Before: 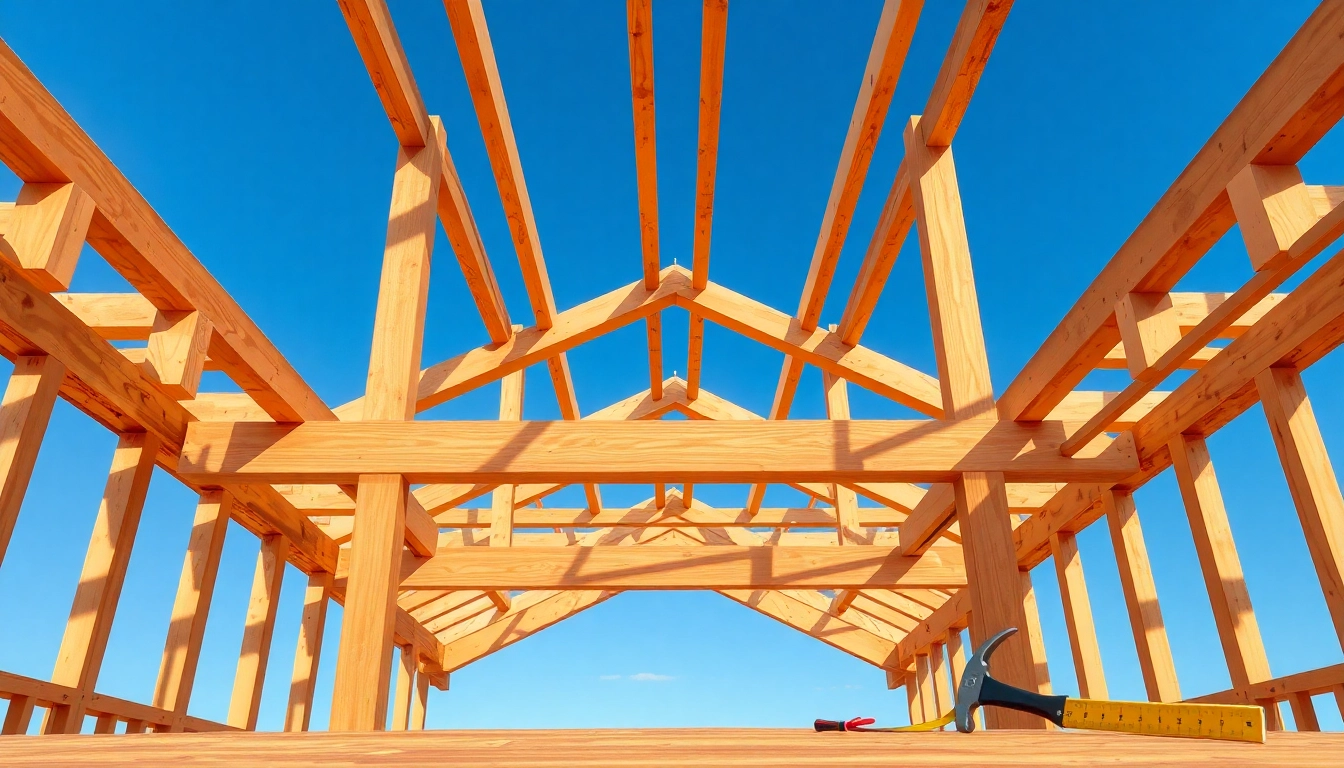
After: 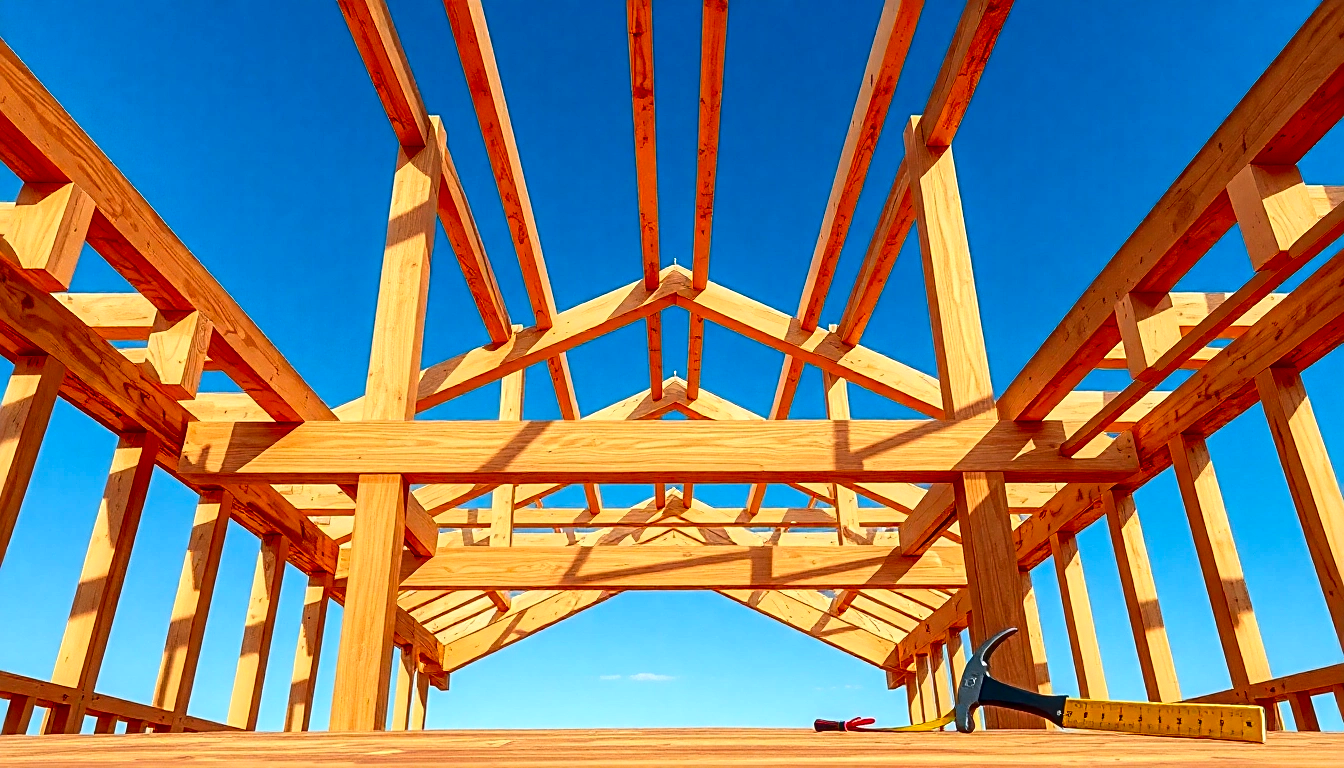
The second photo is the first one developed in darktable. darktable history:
local contrast: on, module defaults
contrast brightness saturation: contrast 0.19, brightness -0.11, saturation 0.21
sharpen: radius 2.584, amount 0.688
